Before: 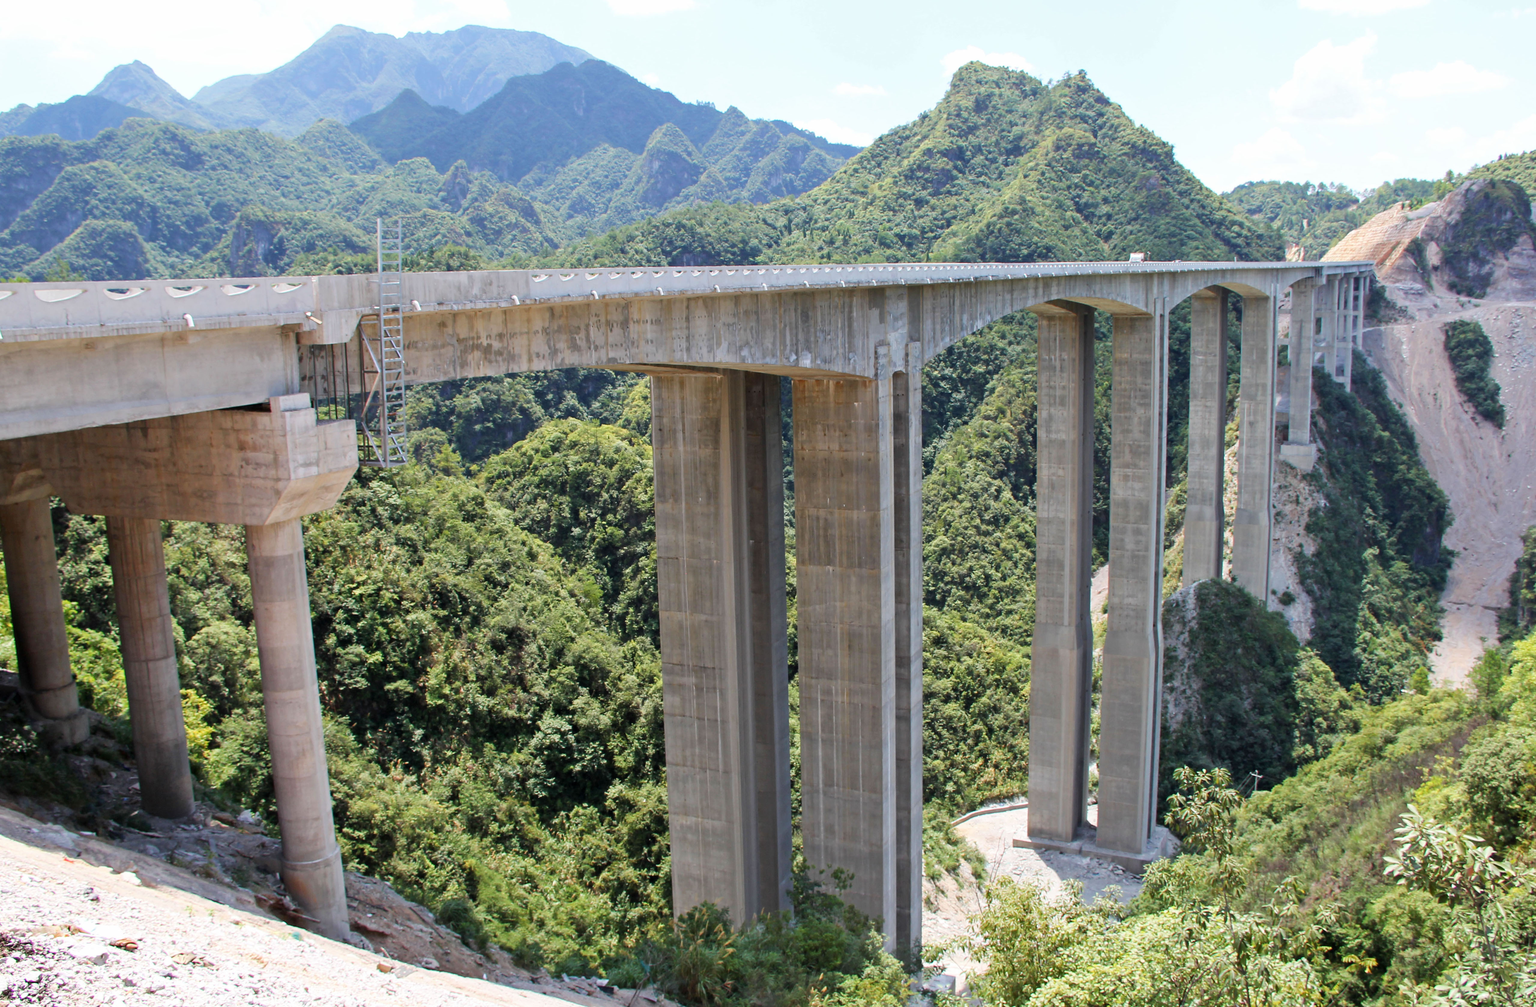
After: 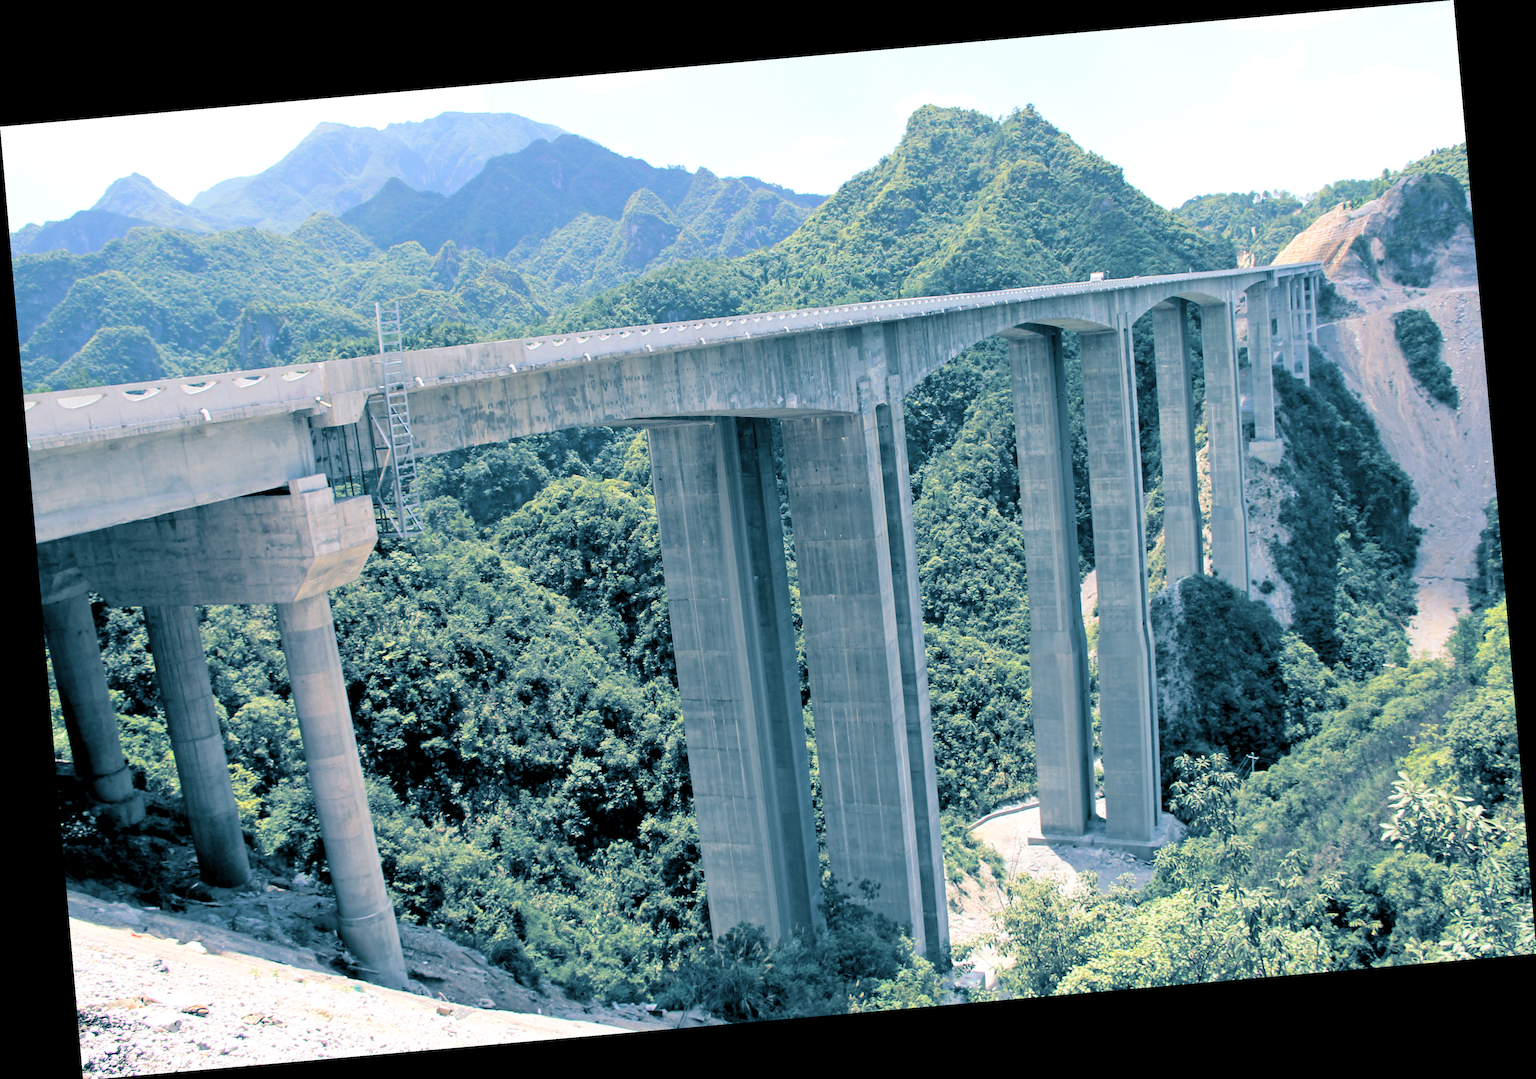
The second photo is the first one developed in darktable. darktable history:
rotate and perspective: rotation -4.98°, automatic cropping off
split-toning: shadows › hue 212.4°, balance -70
exposure: black level correction 0.005, exposure 0.286 EV, compensate highlight preservation false
tone curve: curves: ch0 [(0.047, 0) (0.292, 0.352) (0.657, 0.678) (1, 0.958)], color space Lab, linked channels, preserve colors none
